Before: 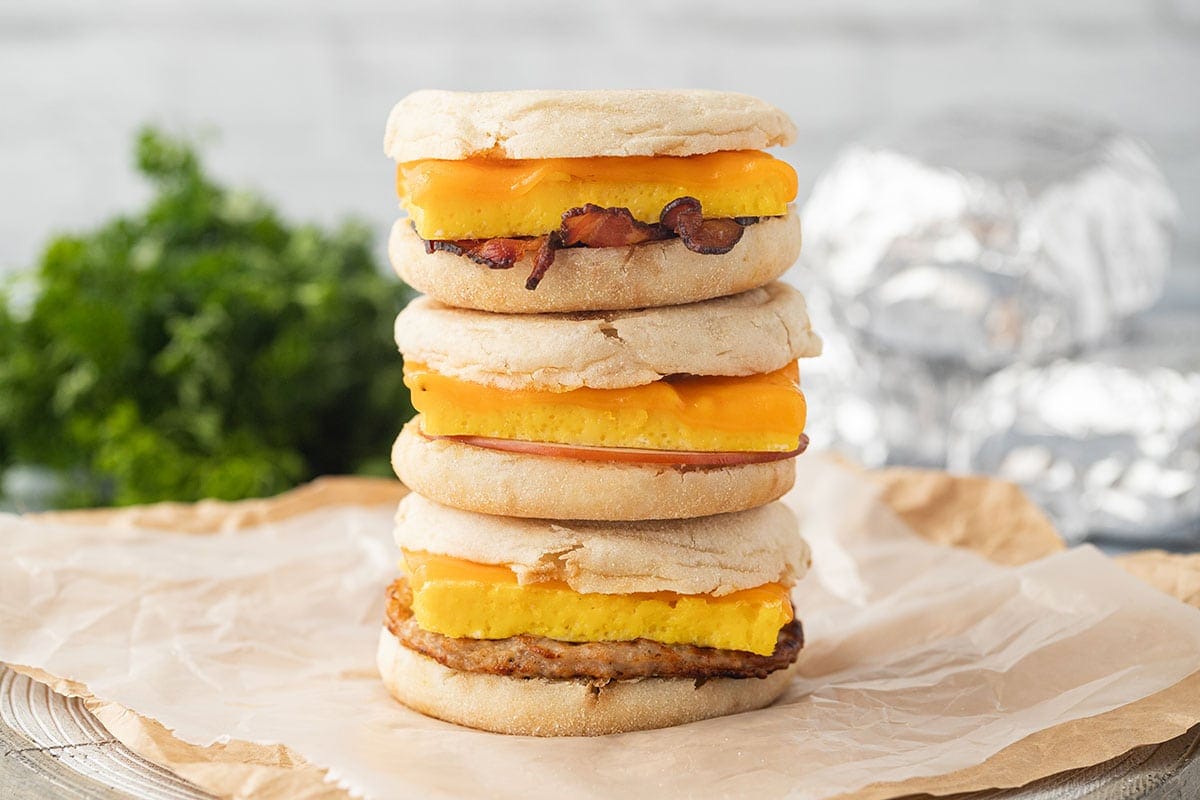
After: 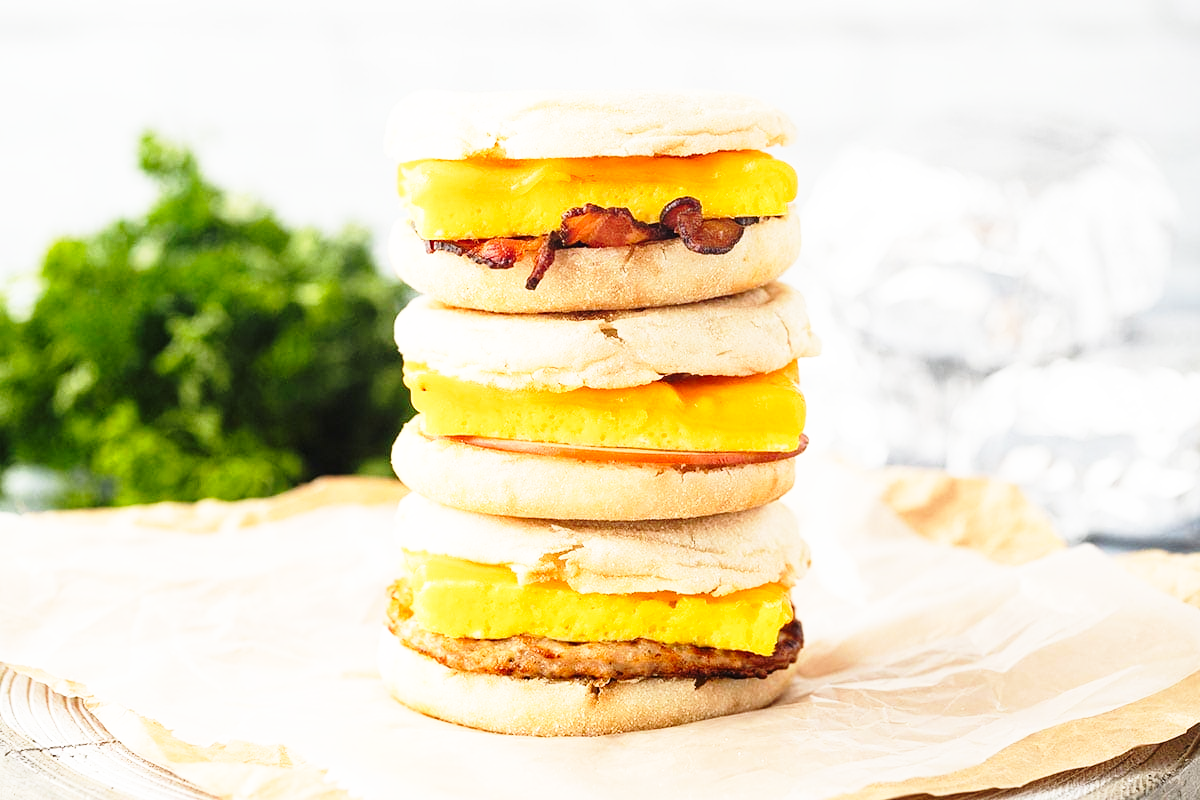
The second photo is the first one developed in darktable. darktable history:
exposure: exposure -0.04 EV, compensate highlight preservation false
base curve: curves: ch0 [(0, 0) (0.026, 0.03) (0.109, 0.232) (0.351, 0.748) (0.669, 0.968) (1, 1)], preserve colors none
